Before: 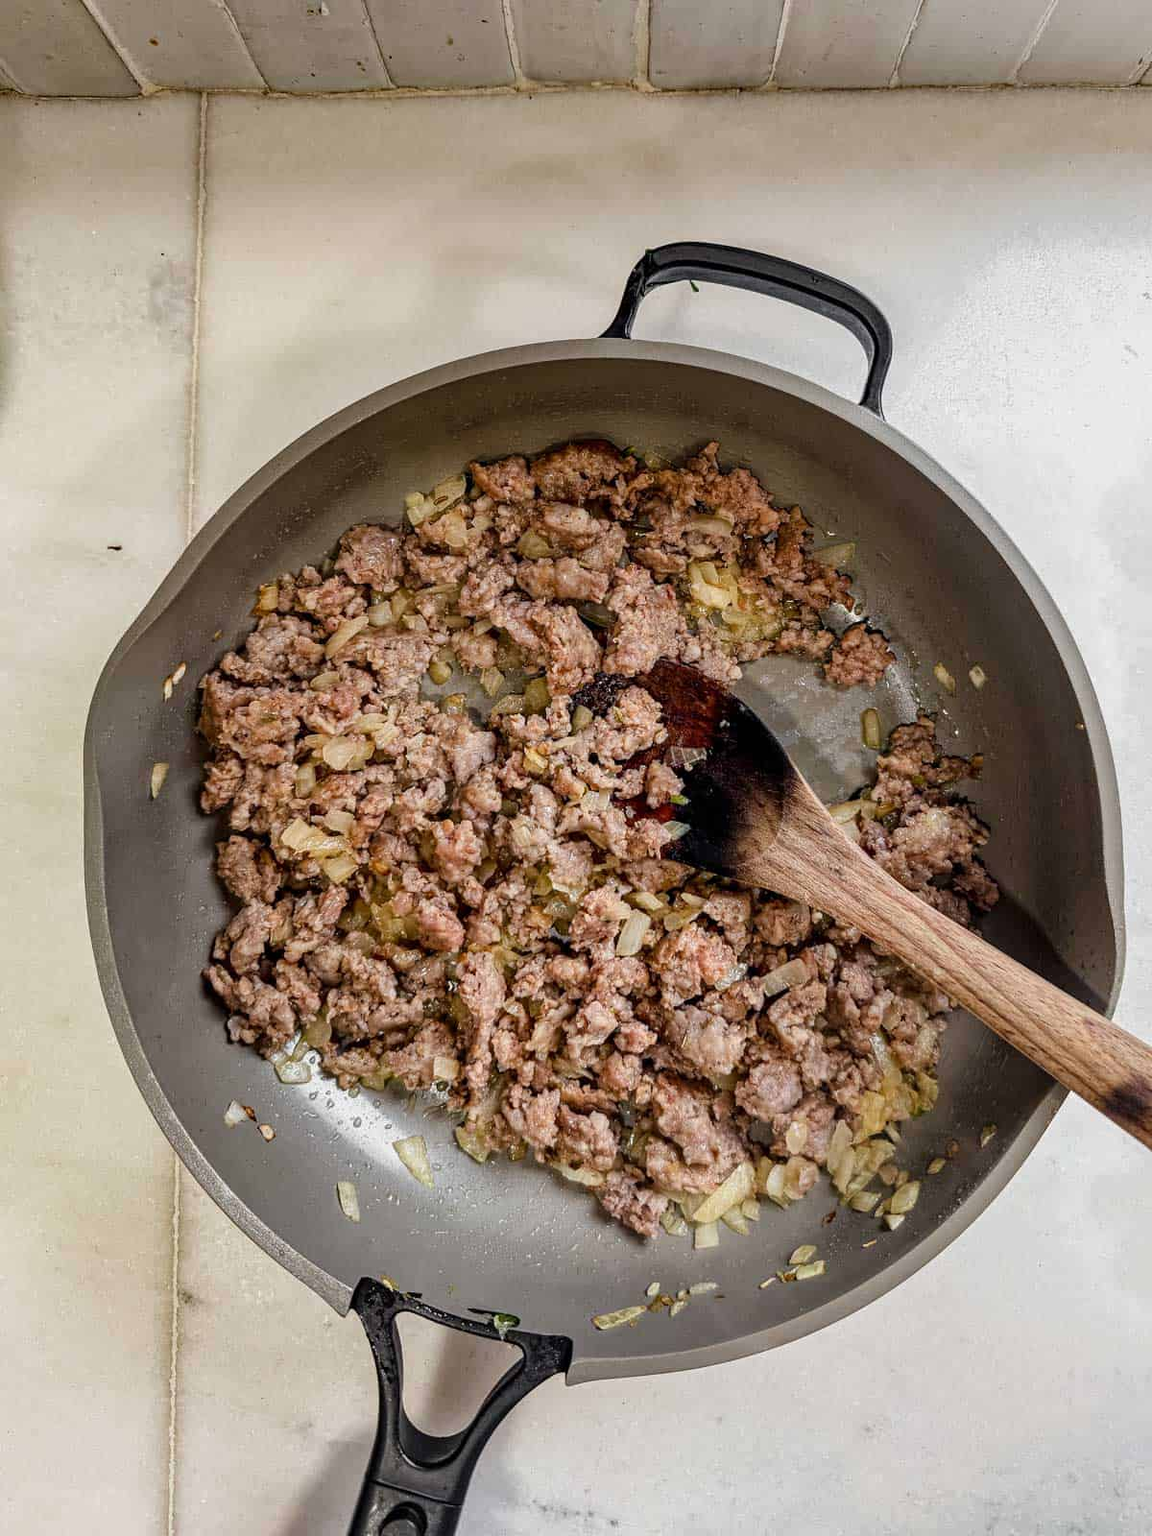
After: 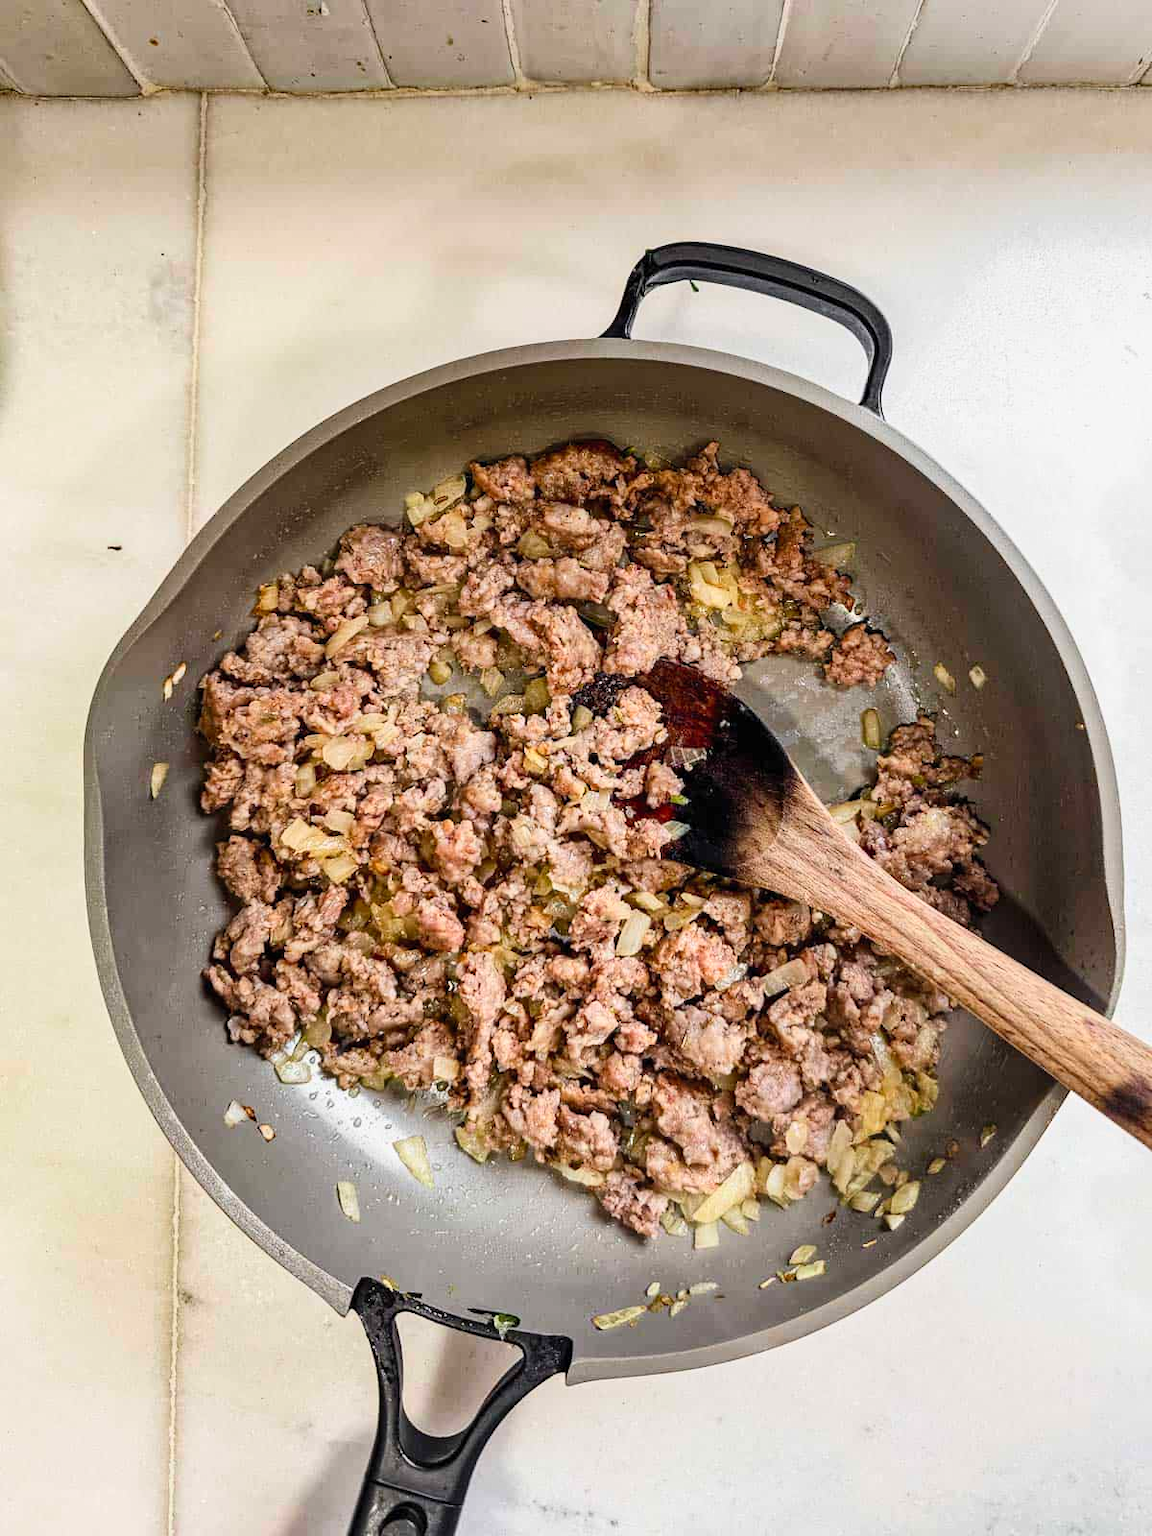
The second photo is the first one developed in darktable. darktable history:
contrast brightness saturation: contrast 0.205, brightness 0.162, saturation 0.222
